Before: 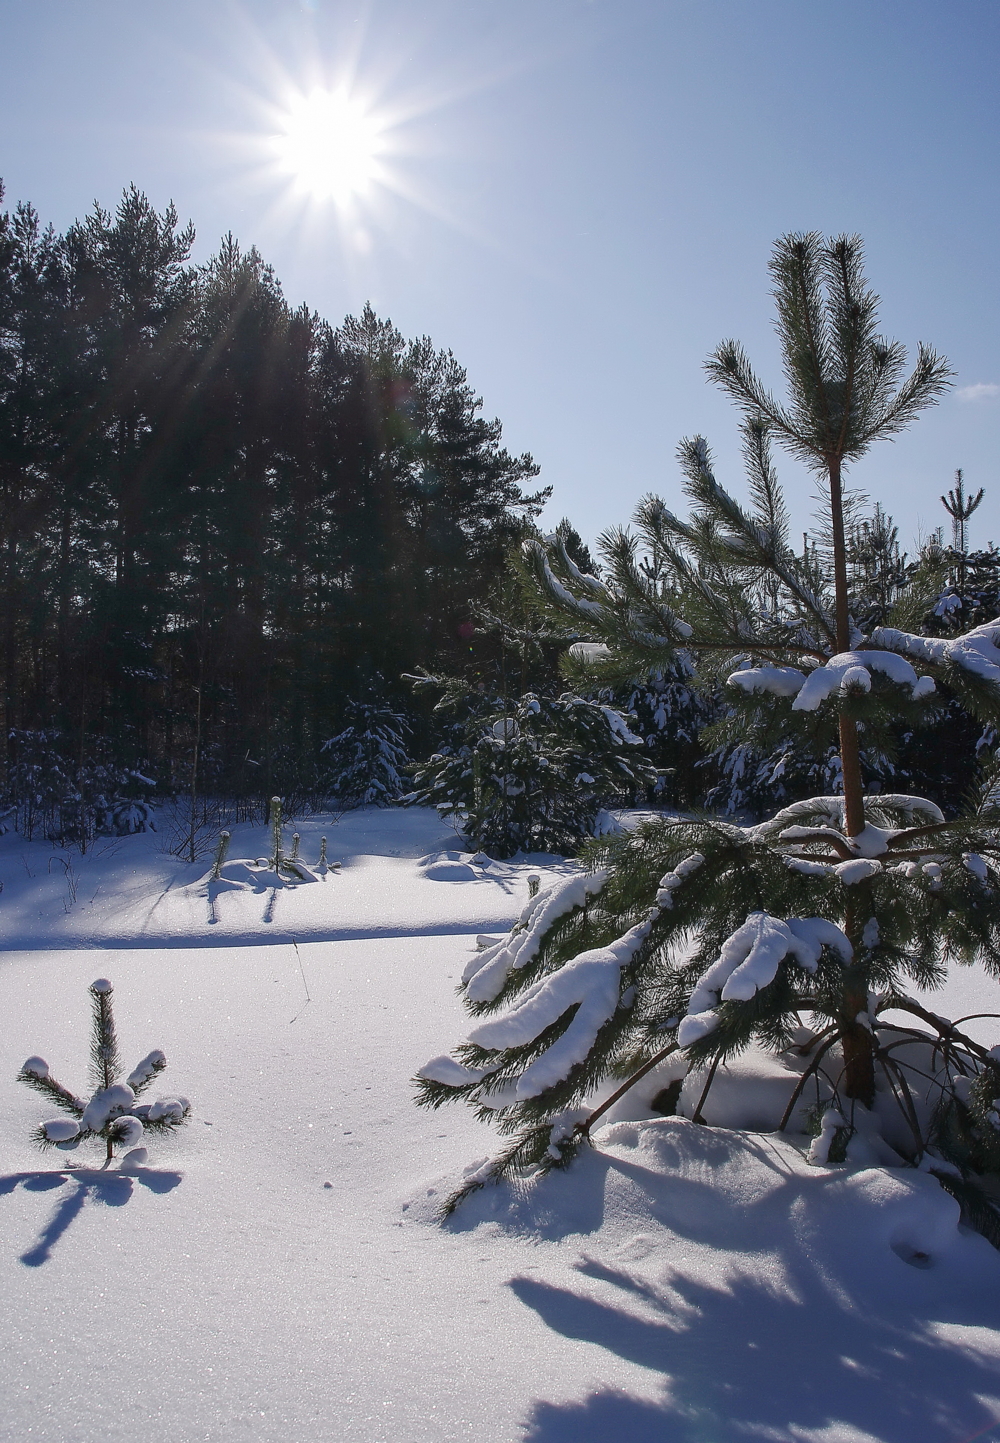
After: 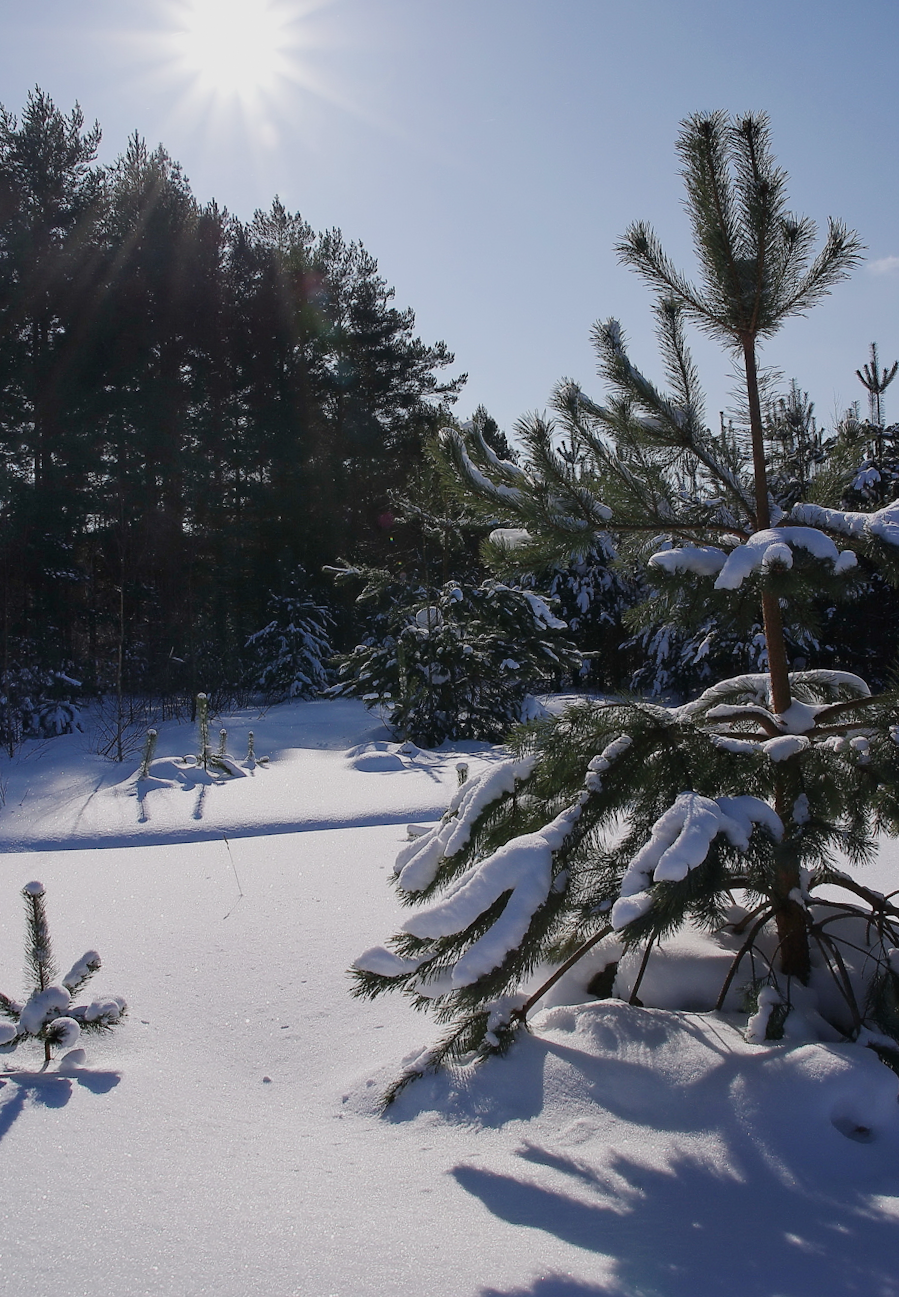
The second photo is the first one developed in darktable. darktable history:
crop and rotate: angle 1.96°, left 5.673%, top 5.673%
filmic rgb: black relative exposure -14.19 EV, white relative exposure 3.39 EV, hardness 7.89, preserve chrominance max RGB
